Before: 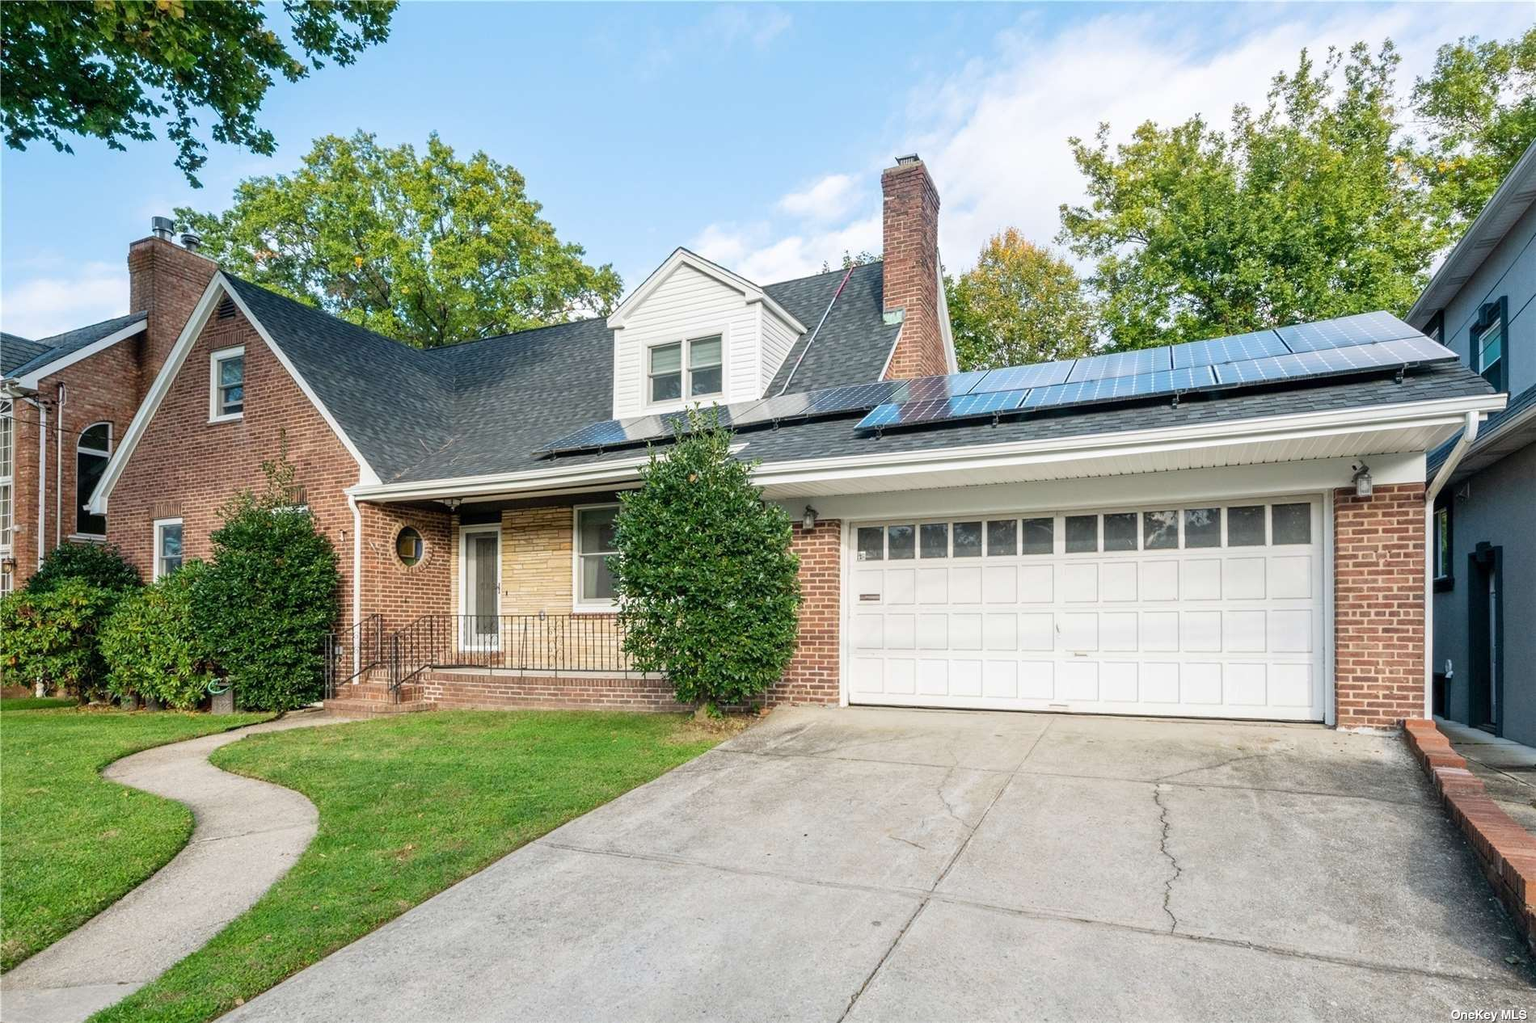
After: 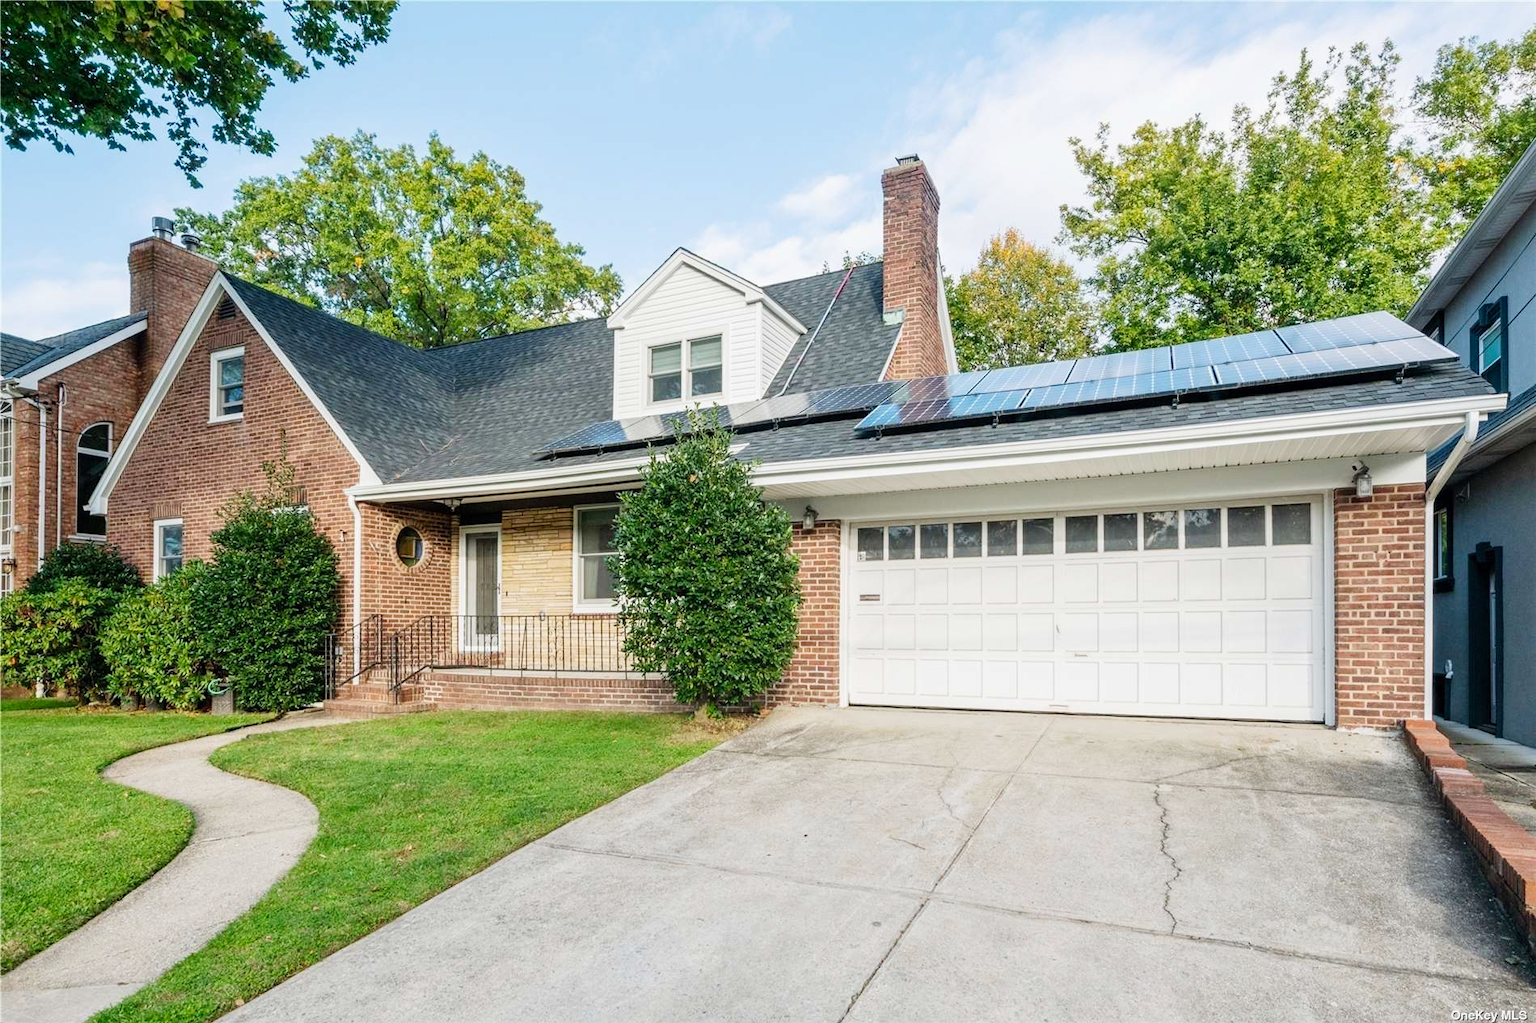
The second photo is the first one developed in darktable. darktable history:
tone curve: curves: ch0 [(0, 0) (0.071, 0.058) (0.266, 0.268) (0.498, 0.542) (0.766, 0.807) (1, 0.983)]; ch1 [(0, 0) (0.346, 0.307) (0.408, 0.387) (0.463, 0.465) (0.482, 0.493) (0.502, 0.499) (0.517, 0.502) (0.55, 0.548) (0.597, 0.61) (0.651, 0.698) (1, 1)]; ch2 [(0, 0) (0.346, 0.34) (0.434, 0.46) (0.485, 0.494) (0.5, 0.498) (0.517, 0.506) (0.526, 0.539) (0.583, 0.603) (0.625, 0.659) (1, 1)], preserve colors none
